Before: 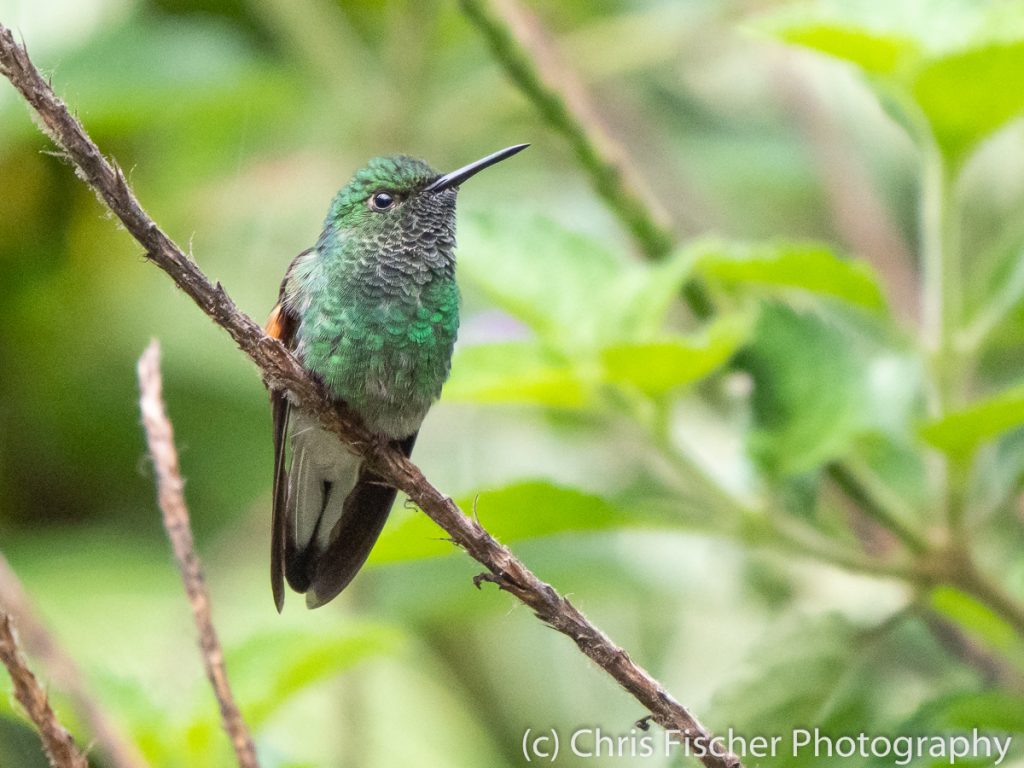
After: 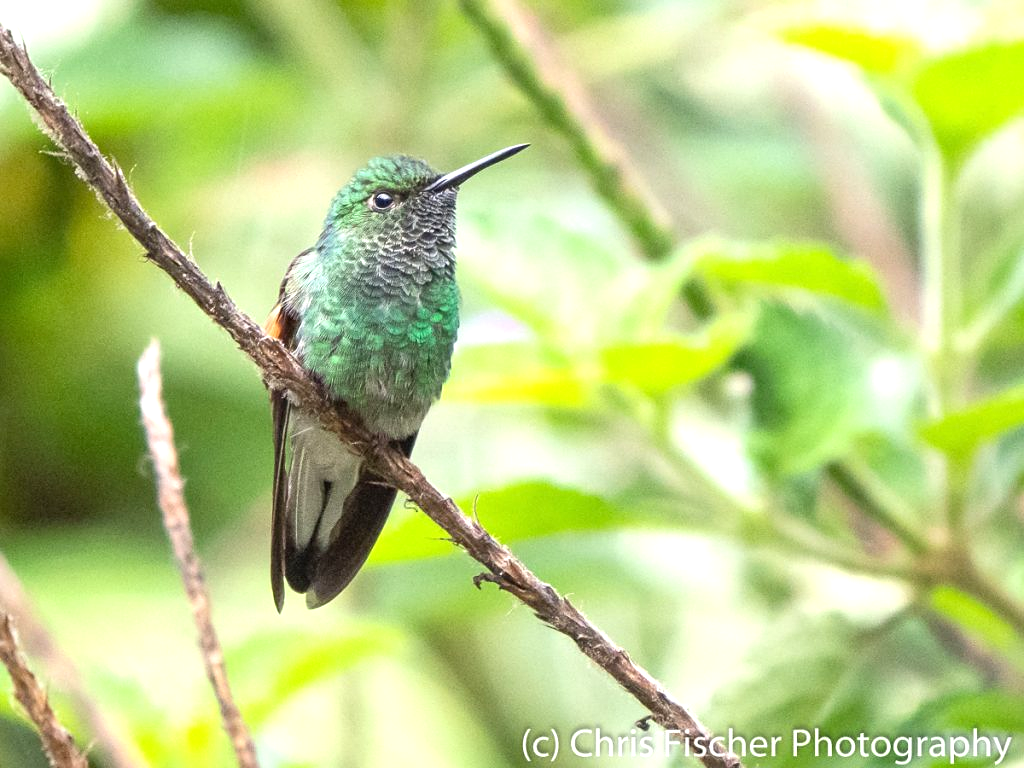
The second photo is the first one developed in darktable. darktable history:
exposure: exposure 0.606 EV, compensate exposure bias true, compensate highlight preservation false
sharpen: amount 0.204
